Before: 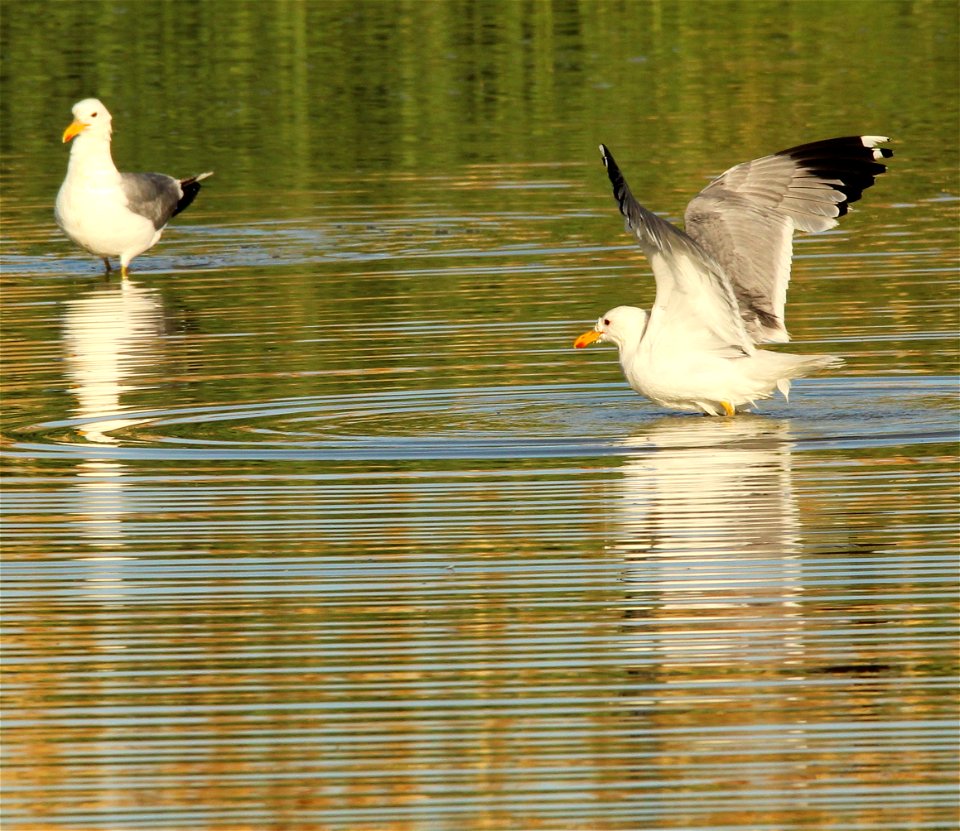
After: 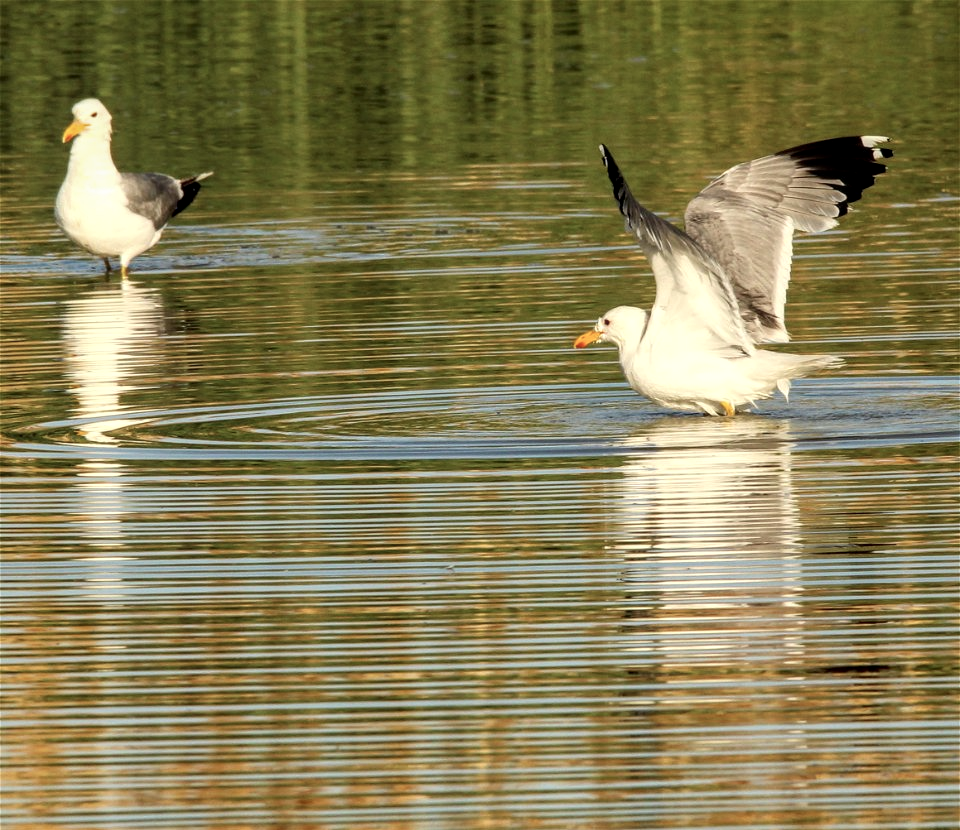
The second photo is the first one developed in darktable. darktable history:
contrast brightness saturation: contrast 0.056, brightness -0.008, saturation -0.215
crop: bottom 0.055%
local contrast: on, module defaults
